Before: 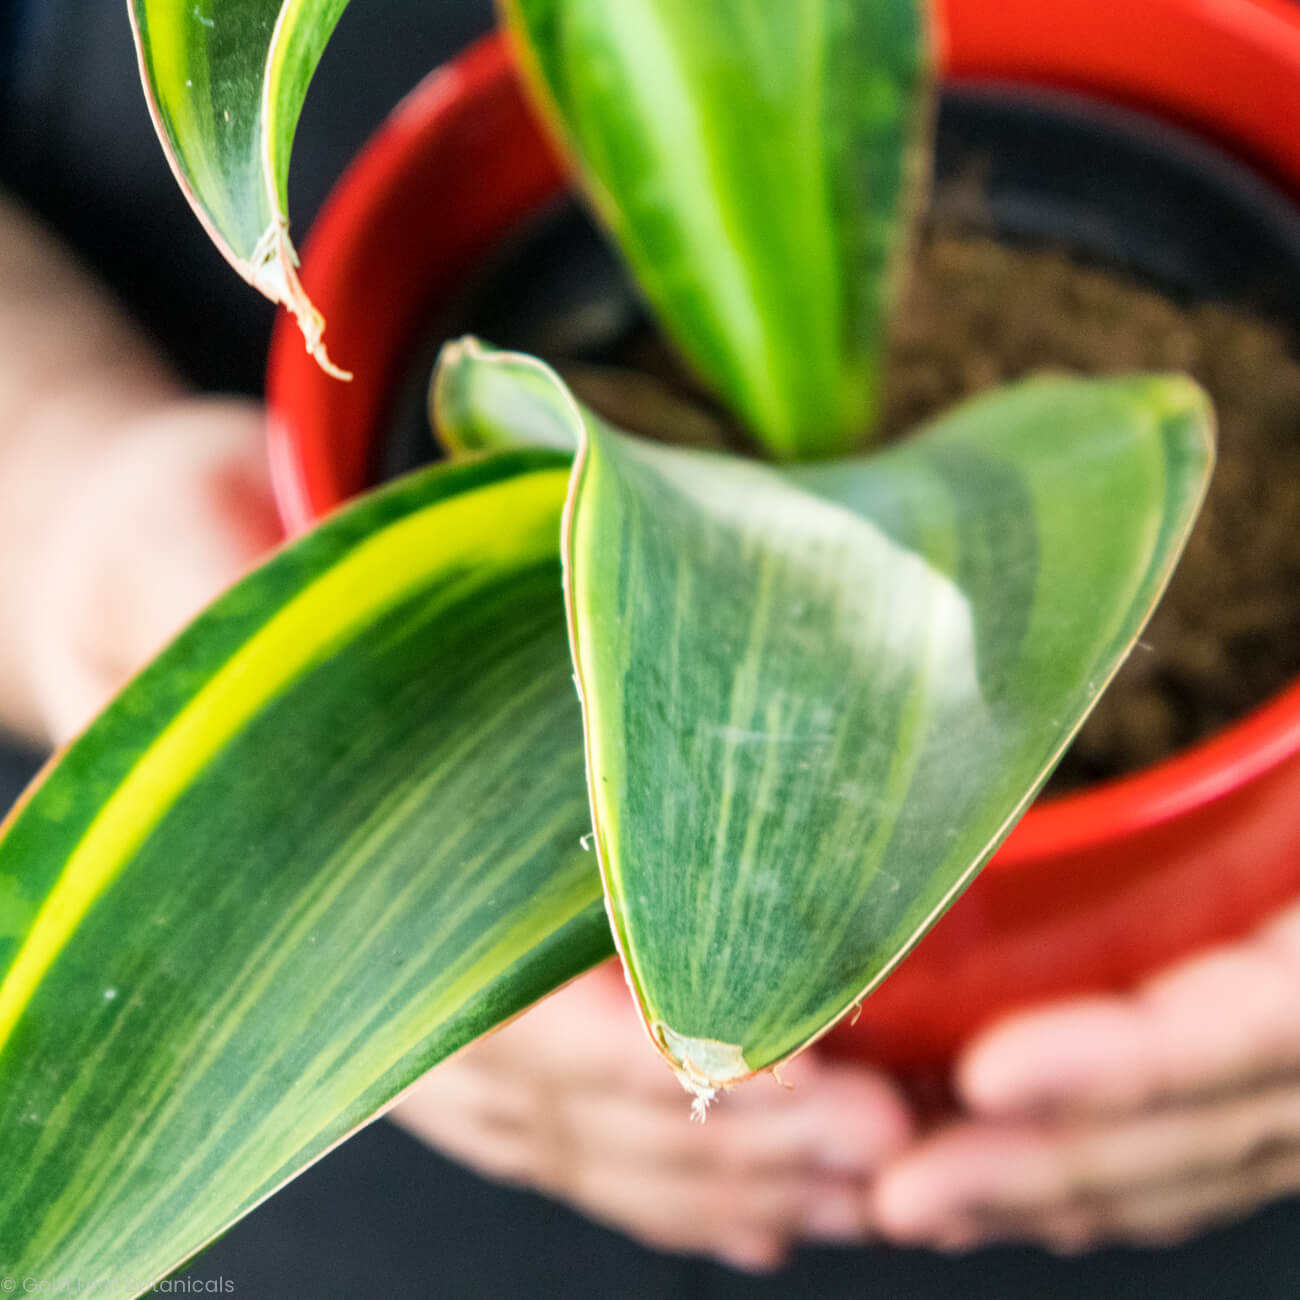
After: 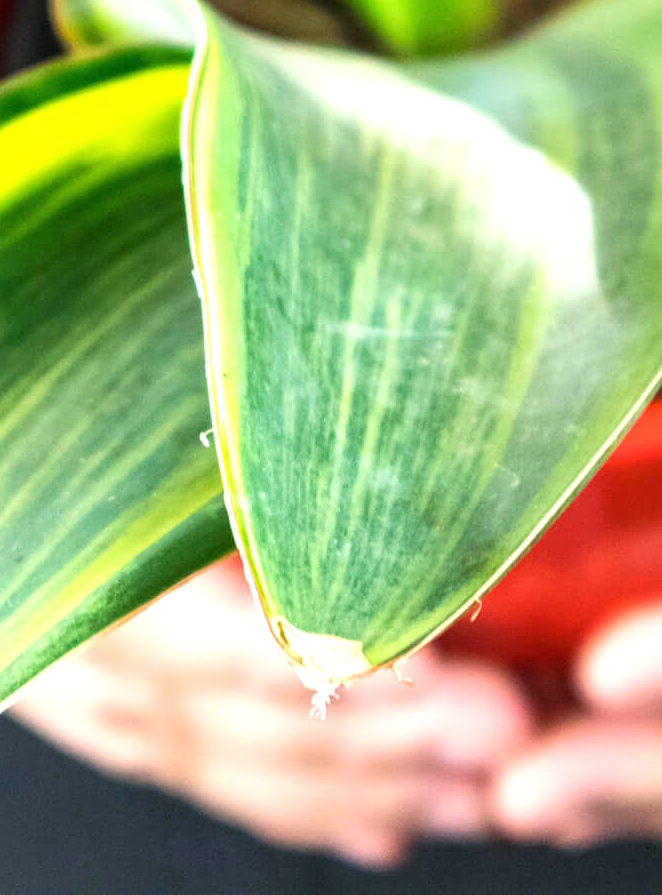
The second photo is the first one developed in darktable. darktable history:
exposure: black level correction 0, exposure 0.7 EV, compensate exposure bias true, compensate highlight preservation false
sharpen: amount 0.2
crop and rotate: left 29.237%, top 31.152%, right 19.807%
